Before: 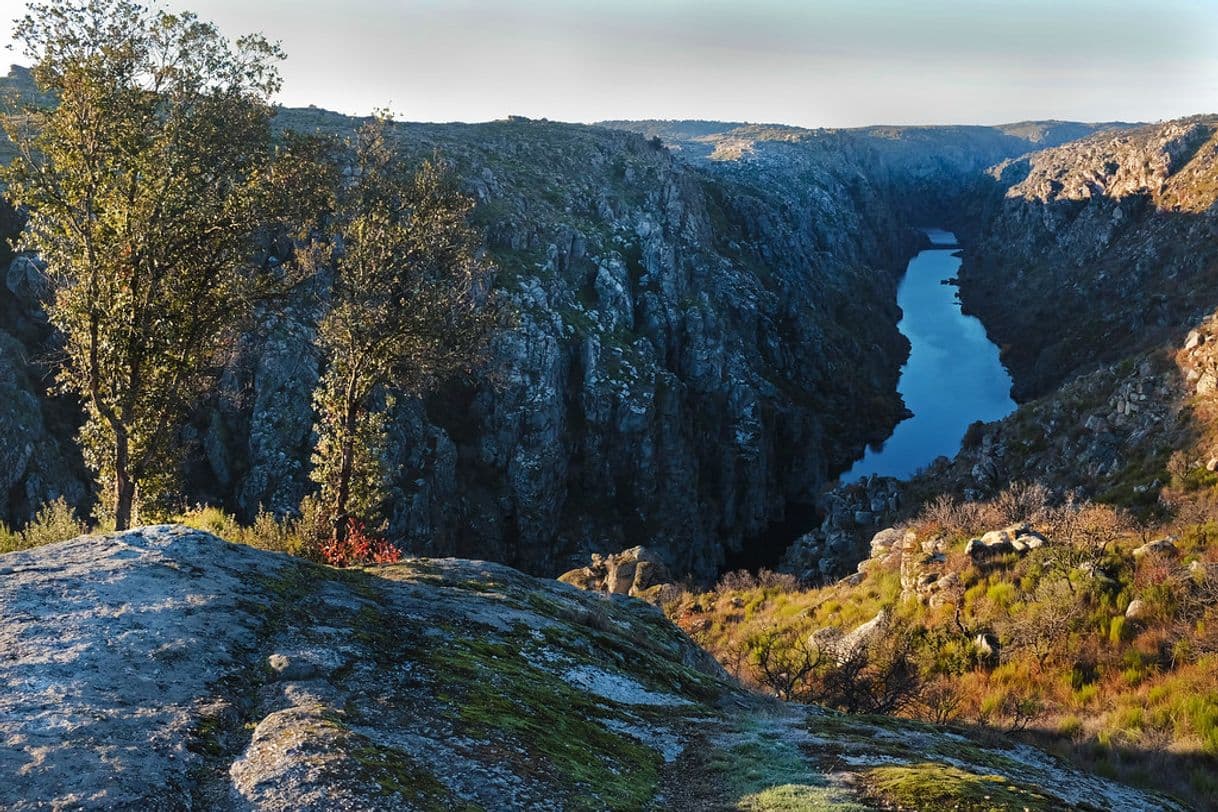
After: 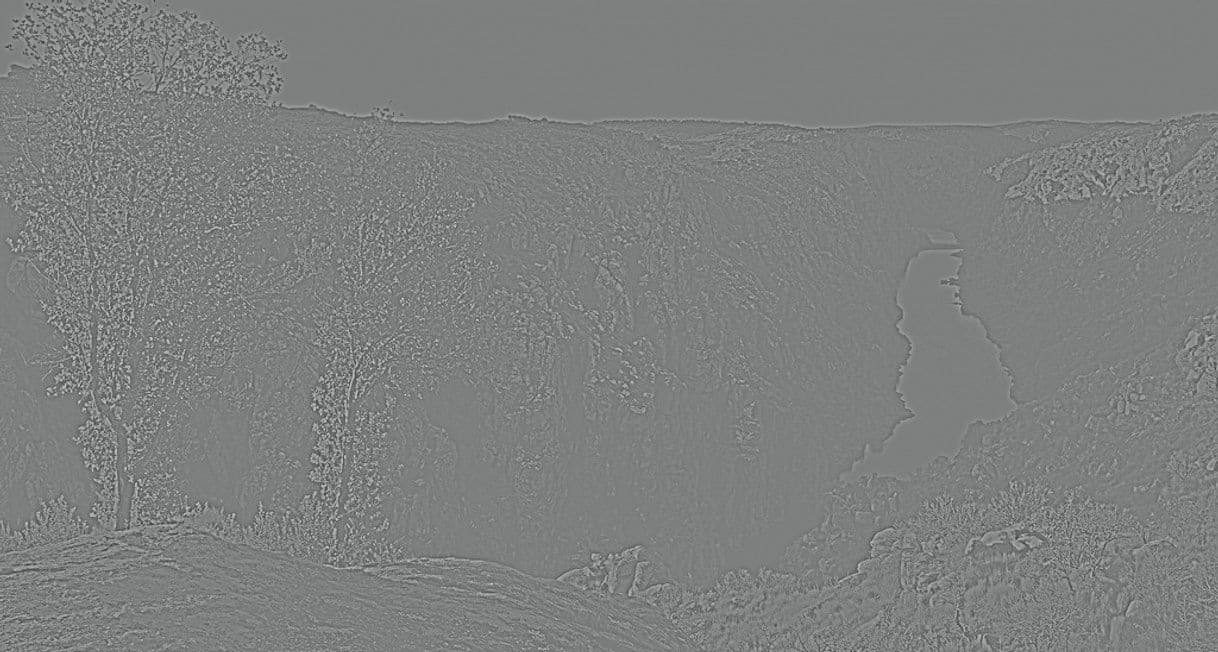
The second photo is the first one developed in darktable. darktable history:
color balance rgb: perceptual saturation grading › global saturation 25%, global vibrance 20%
tone curve: curves: ch0 [(0, 0) (0.187, 0.12) (0.384, 0.363) (0.618, 0.698) (0.754, 0.857) (0.875, 0.956) (1, 0.987)]; ch1 [(0, 0) (0.402, 0.36) (0.476, 0.466) (0.501, 0.501) (0.518, 0.514) (0.564, 0.608) (0.614, 0.664) (0.692, 0.744) (1, 1)]; ch2 [(0, 0) (0.435, 0.412) (0.483, 0.481) (0.503, 0.503) (0.522, 0.535) (0.563, 0.601) (0.627, 0.699) (0.699, 0.753) (0.997, 0.858)], color space Lab, independent channels
crop: bottom 19.644%
white balance: red 1.004, blue 1.024
highpass: sharpness 9.84%, contrast boost 9.94%
velvia: on, module defaults
